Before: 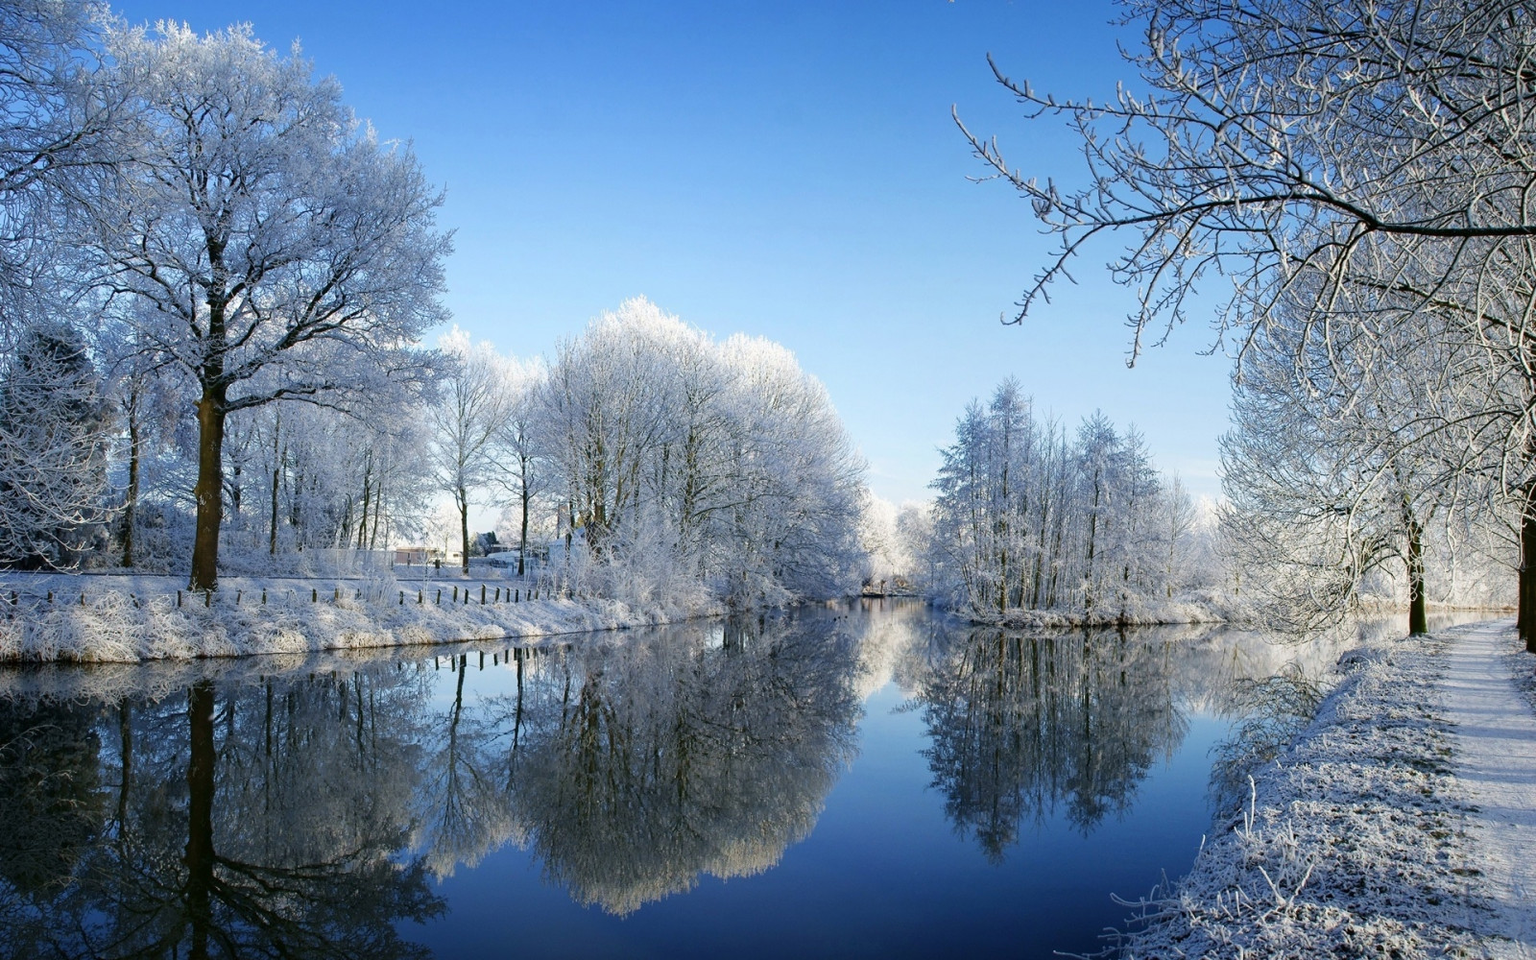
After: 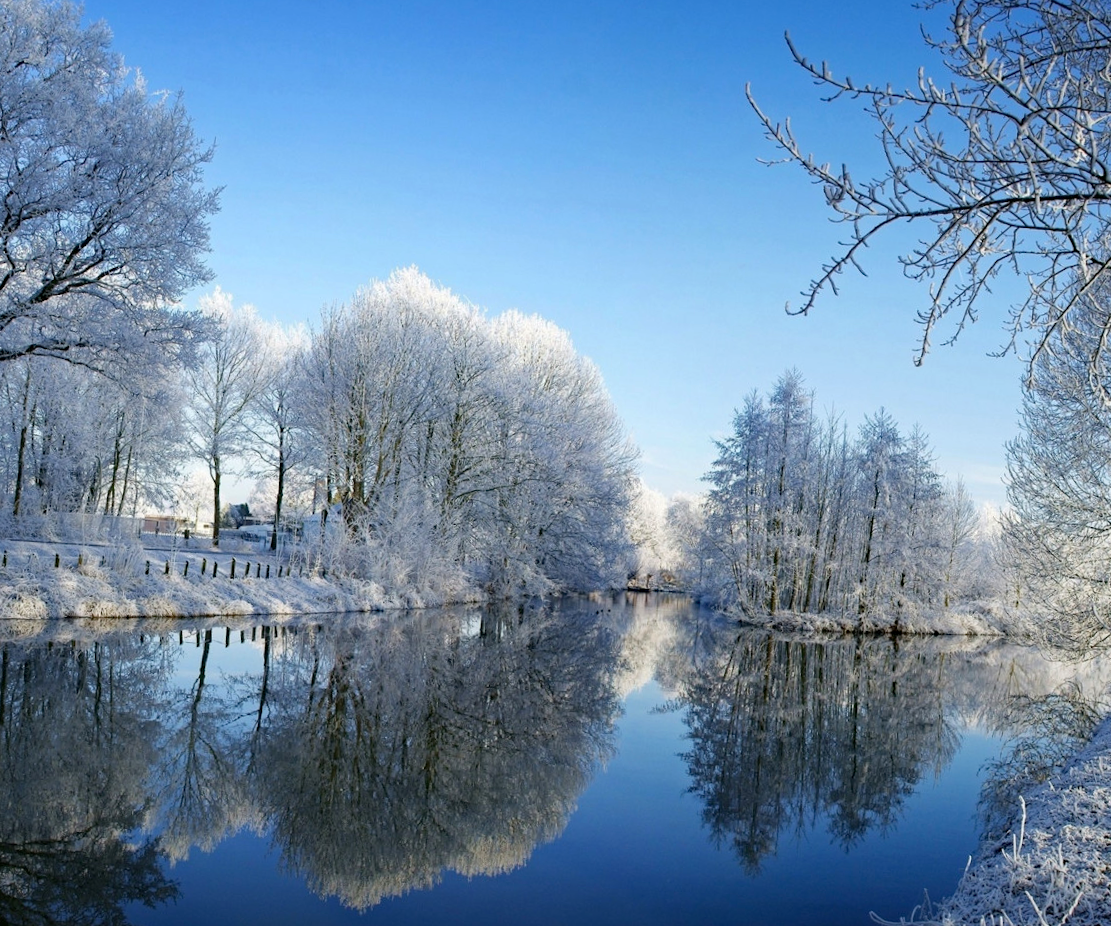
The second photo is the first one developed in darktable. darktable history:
crop and rotate: angle -2.86°, left 13.999%, top 0.031%, right 11.065%, bottom 0.085%
haze removal: adaptive false
